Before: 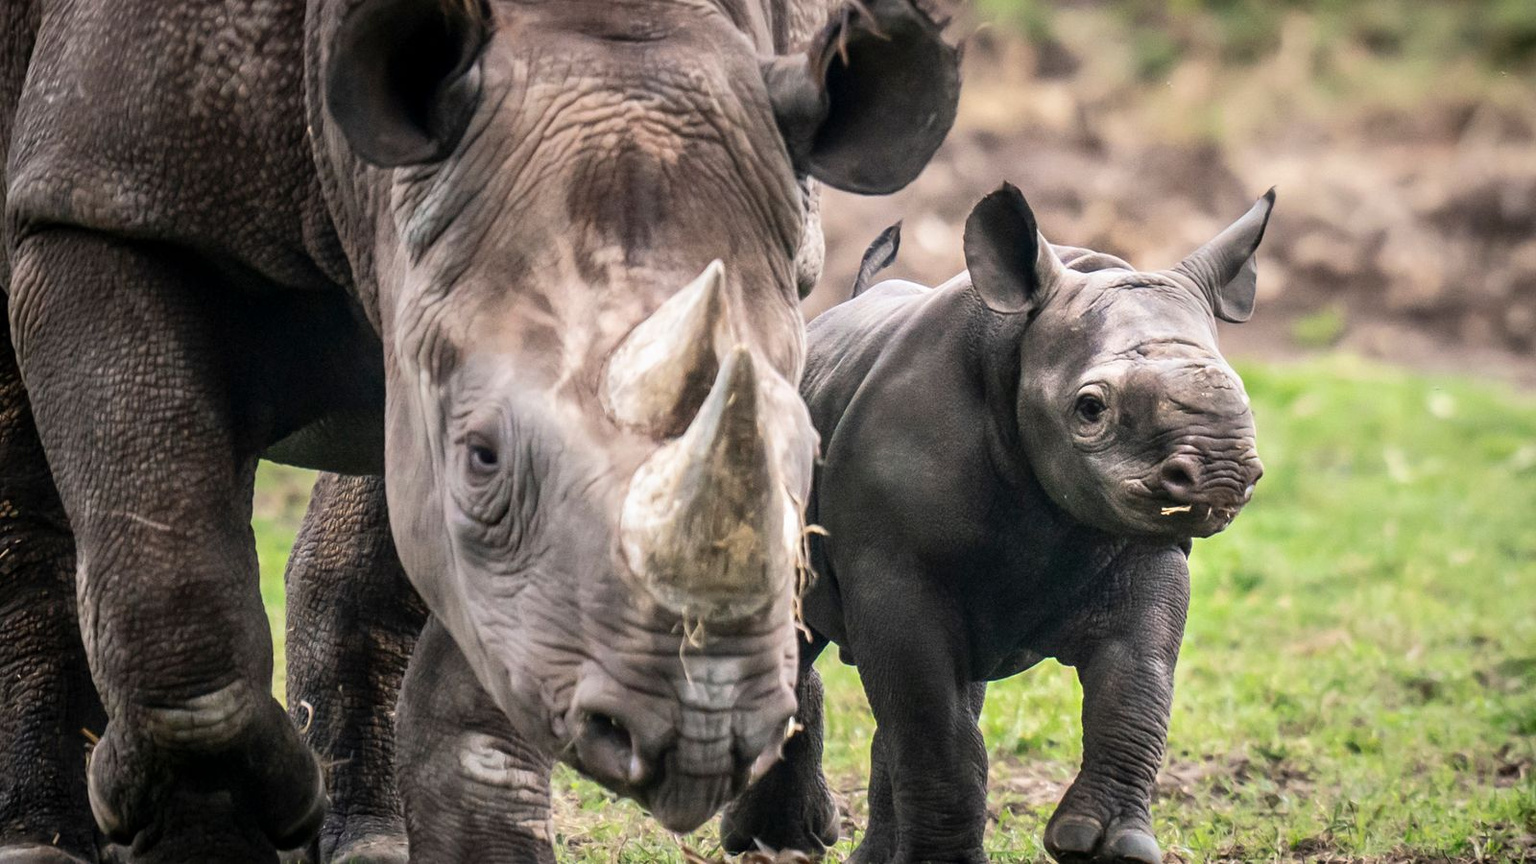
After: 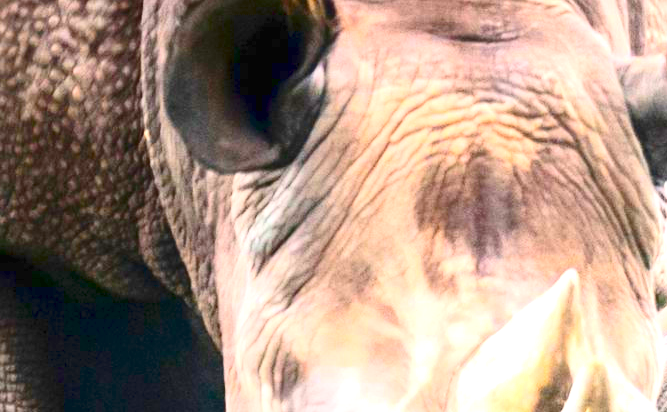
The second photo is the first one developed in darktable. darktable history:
tone equalizer: on, module defaults
crop and rotate: left 11.054%, top 0.114%, right 47.231%, bottom 54.074%
color balance rgb: linear chroma grading › shadows -39.592%, linear chroma grading › highlights 39.494%, linear chroma grading › global chroma 45.525%, linear chroma grading › mid-tones -29.822%, perceptual saturation grading › global saturation 20%, perceptual saturation grading › highlights -25.015%, perceptual saturation grading › shadows 50.159%, perceptual brilliance grading › global brilliance 18.583%, contrast -29.731%
contrast brightness saturation: contrast 0.285
exposure: black level correction 0, exposure 1.2 EV, compensate exposure bias true, compensate highlight preservation false
